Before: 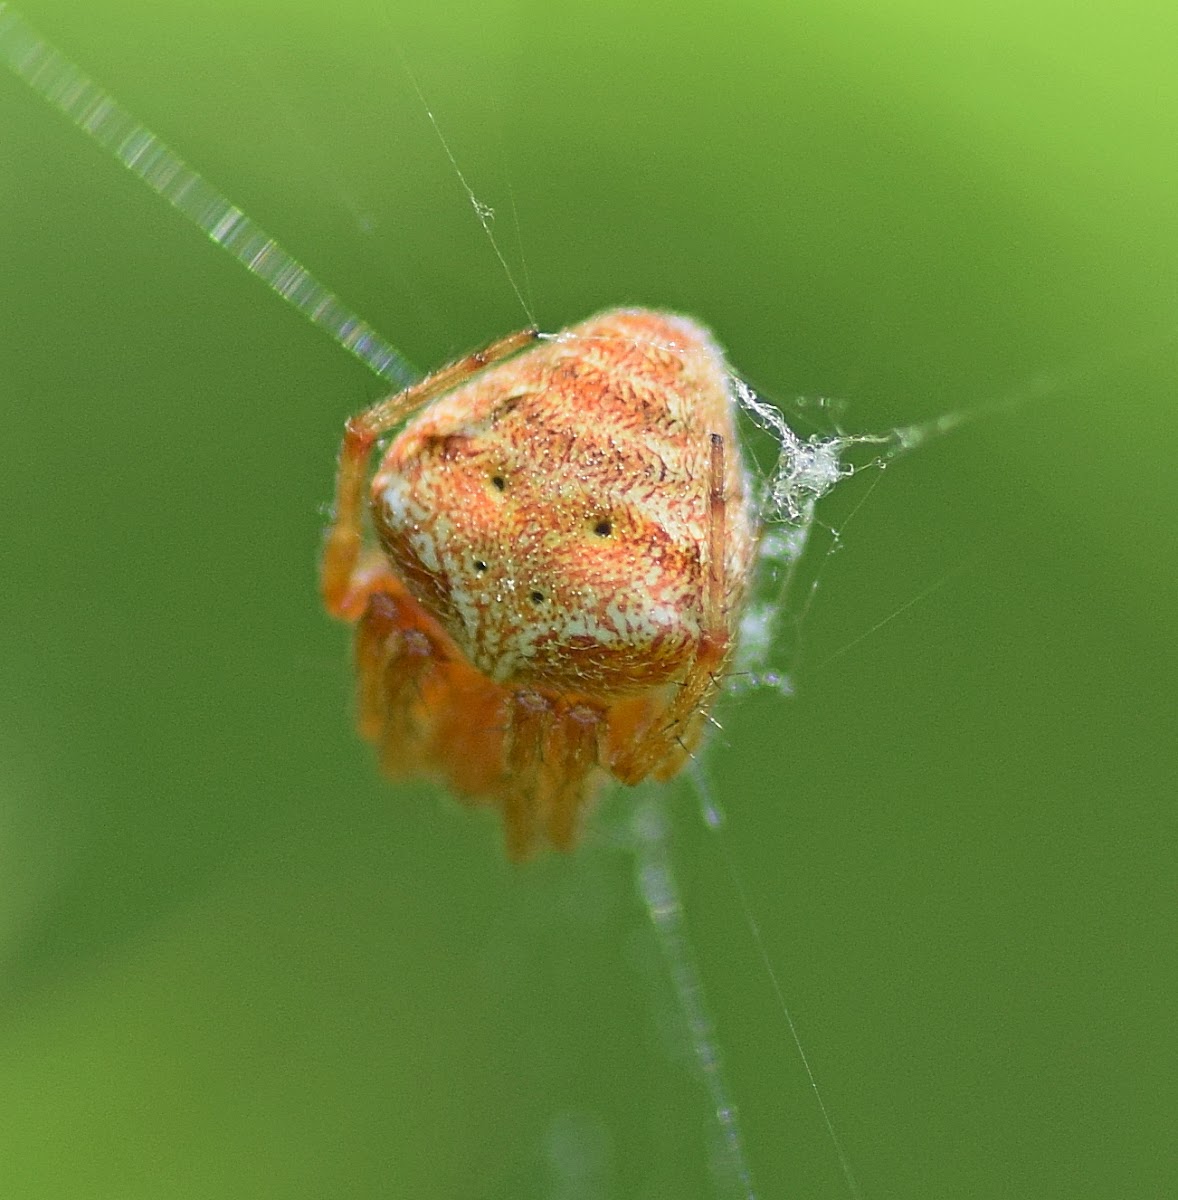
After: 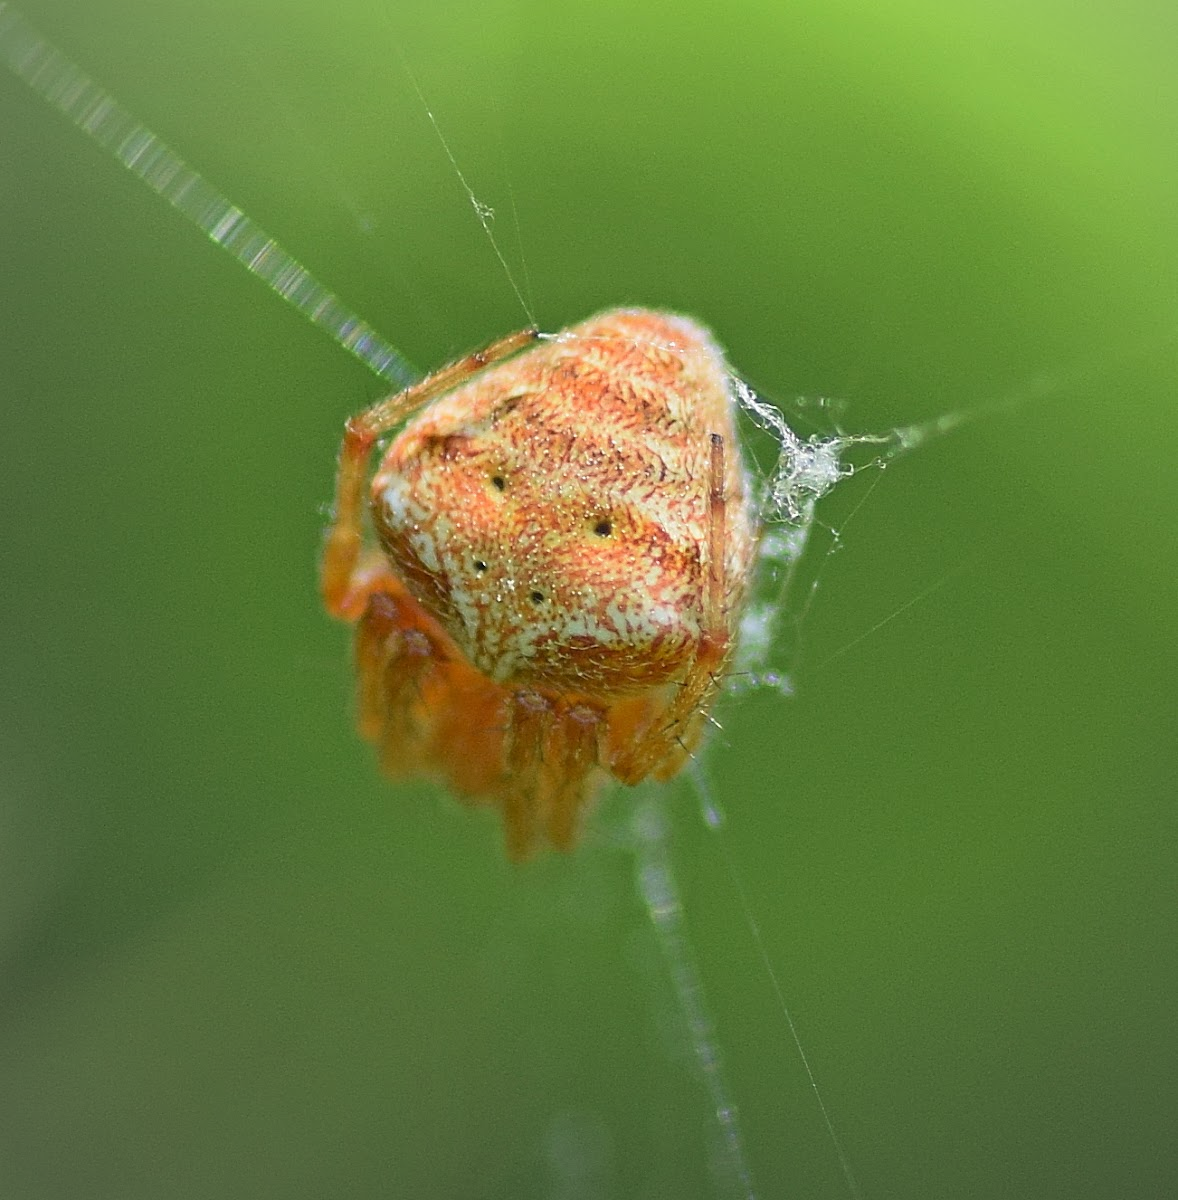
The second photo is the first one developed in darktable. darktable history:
vignetting: fall-off radius 83.12%, center (0.219, -0.232), unbound false
